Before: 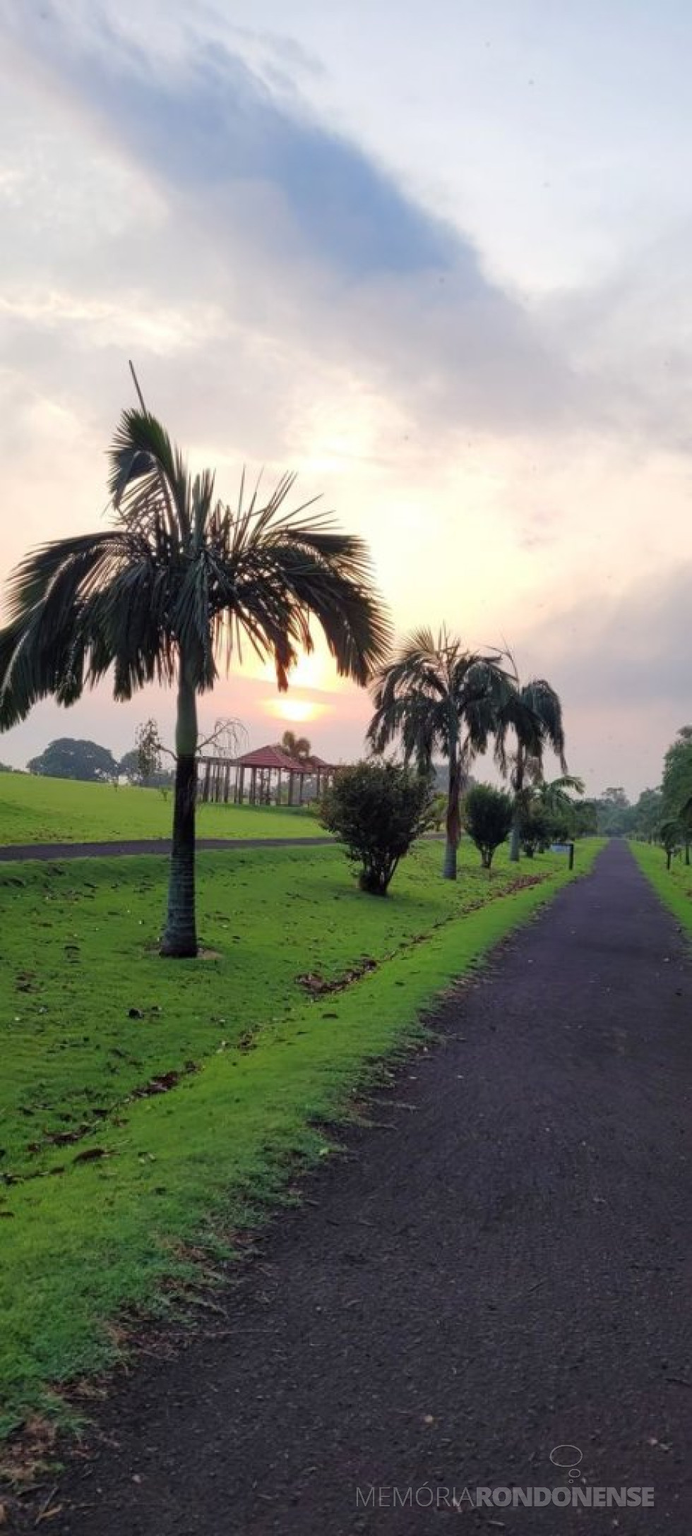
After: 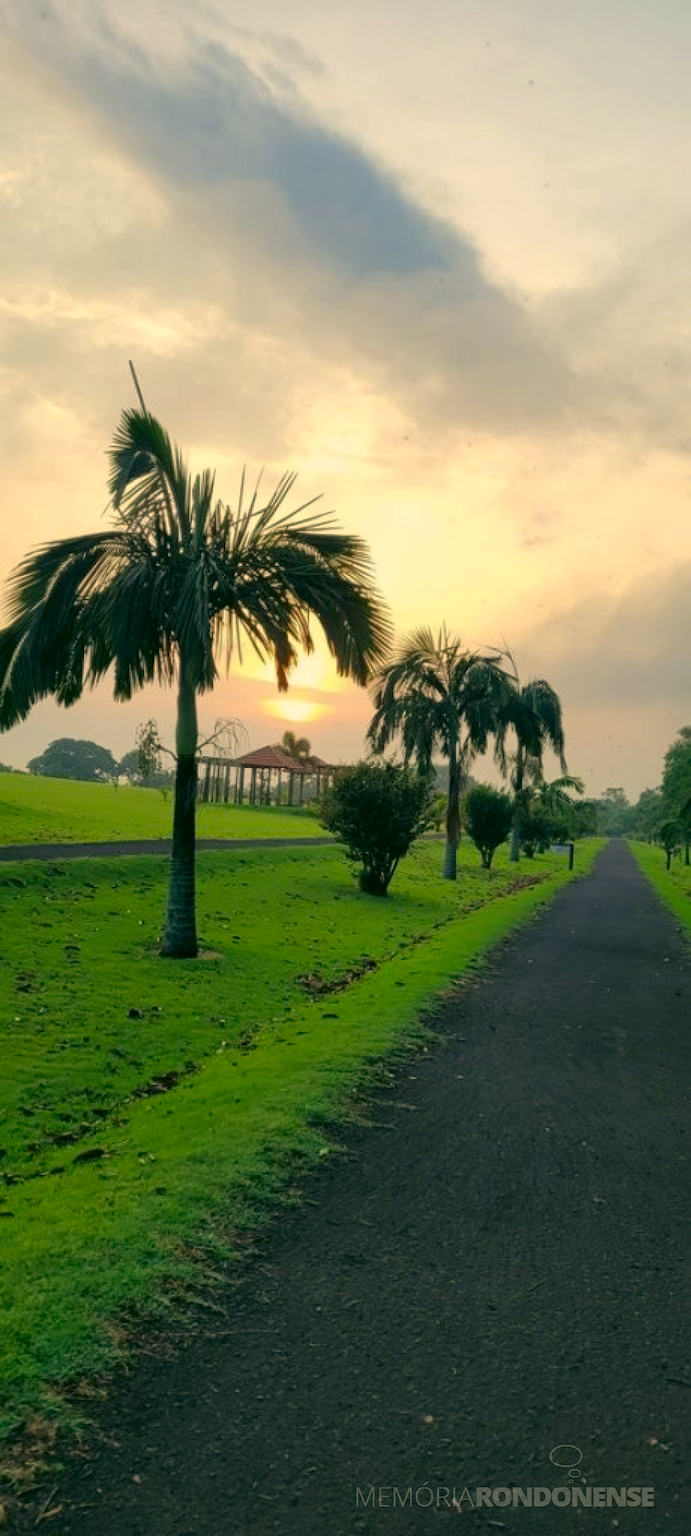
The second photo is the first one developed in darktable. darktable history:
tone equalizer: mask exposure compensation -0.495 EV
color correction: highlights a* 5.03, highlights b* 24.21, shadows a* -16.34, shadows b* 3.94
shadows and highlights: shadows -20.48, white point adjustment -2.14, highlights -34.92
